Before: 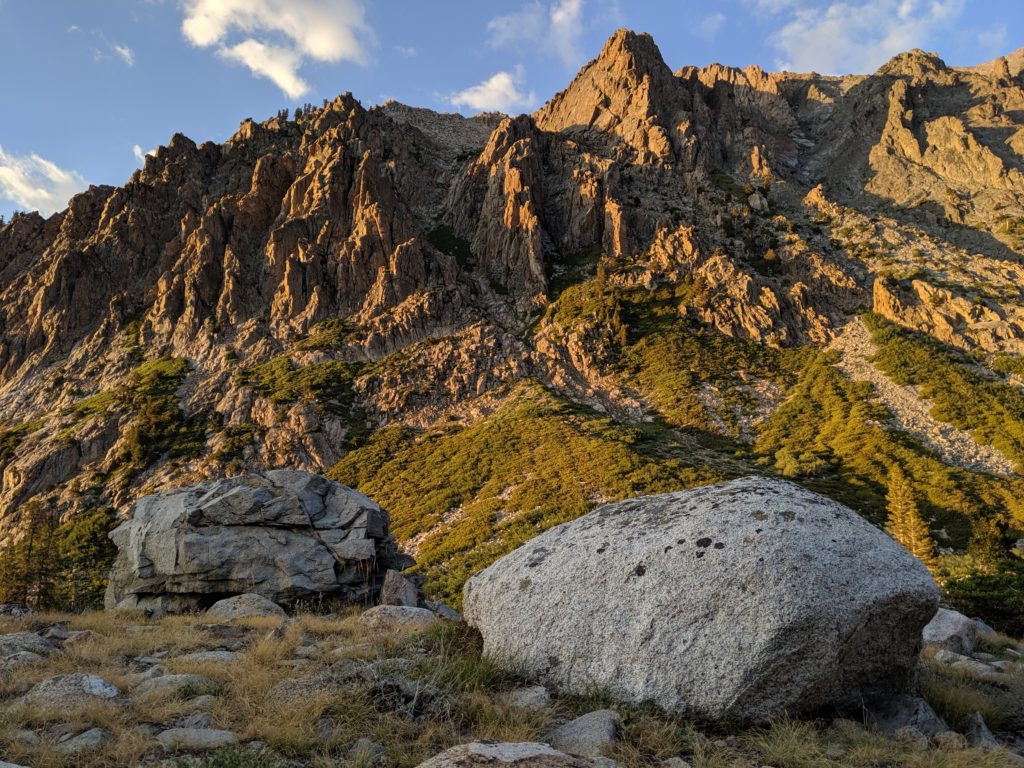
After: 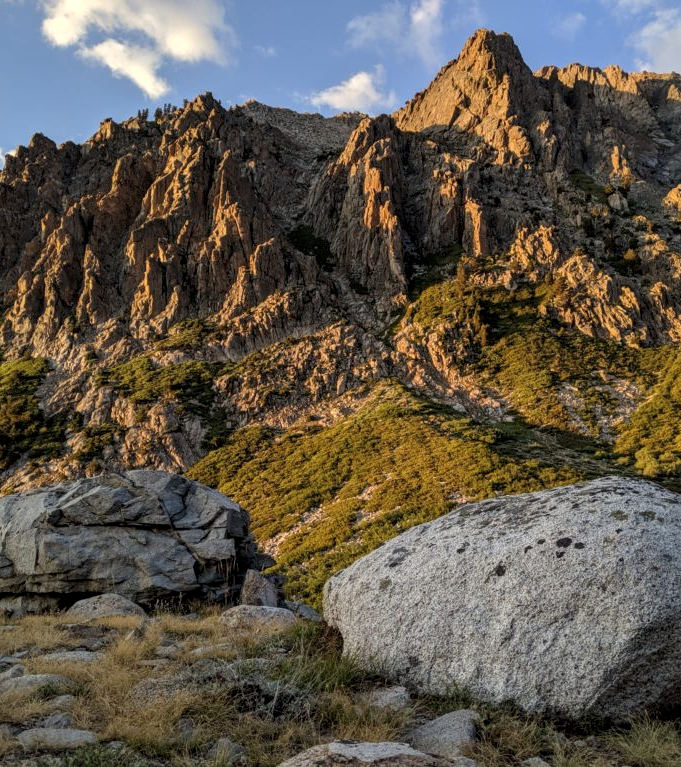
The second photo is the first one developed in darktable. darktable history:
crop and rotate: left 13.725%, right 19.769%
local contrast: on, module defaults
